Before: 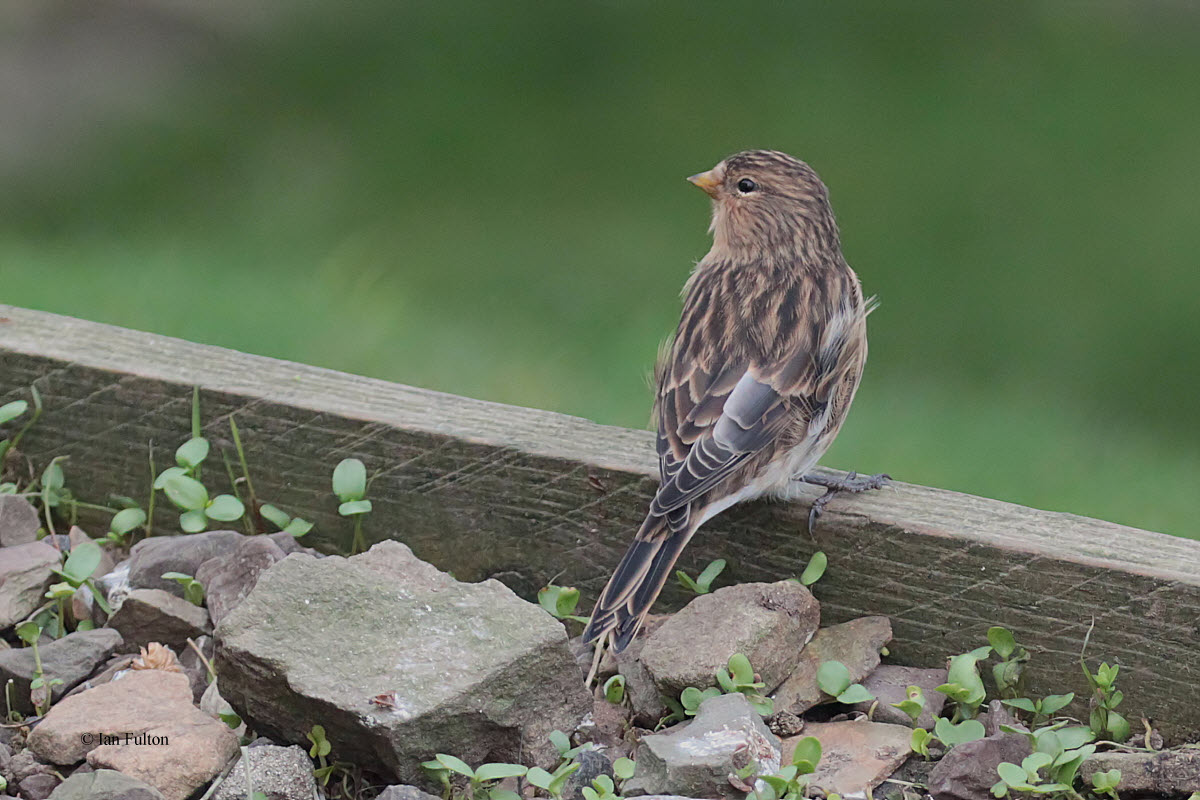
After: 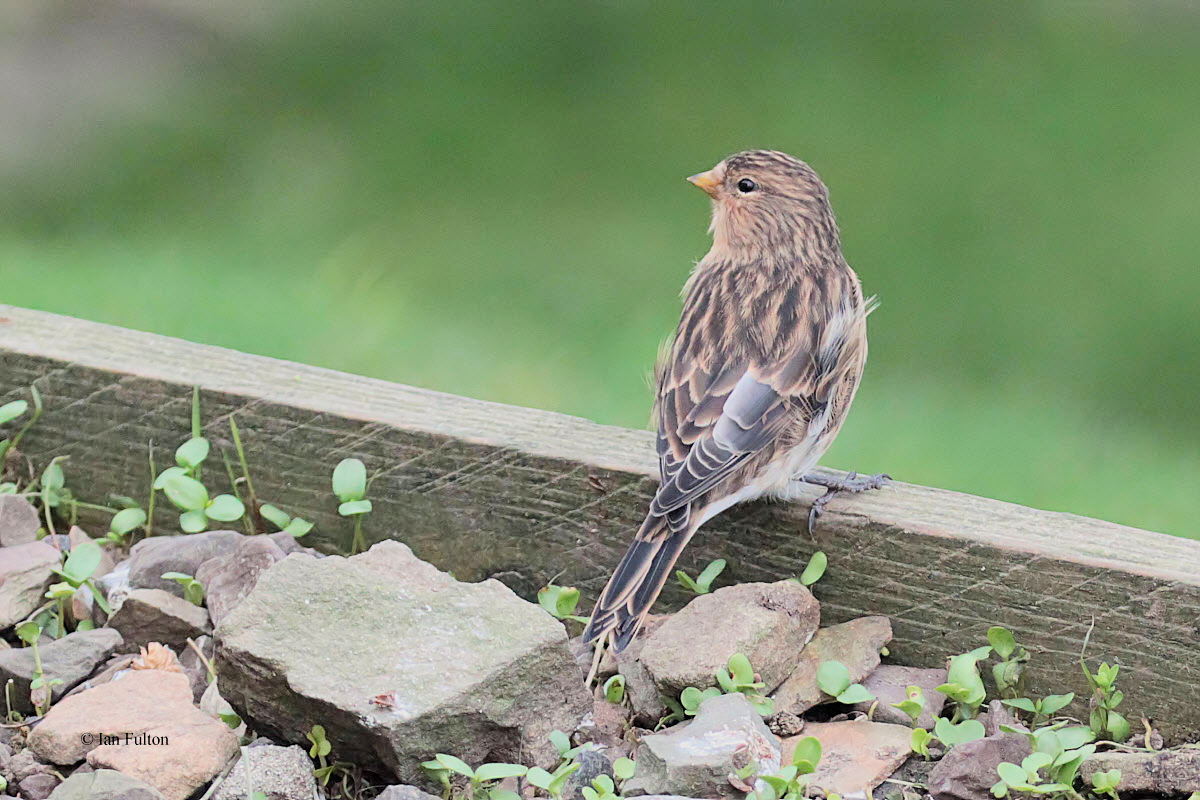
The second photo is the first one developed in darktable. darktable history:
filmic rgb: black relative exposure -7.65 EV, white relative exposure 4.56 EV, threshold 5.96 EV, hardness 3.61, contrast 1.057, color science v6 (2022), enable highlight reconstruction true
exposure: black level correction 0.001, exposure 1 EV, compensate highlight preservation false
